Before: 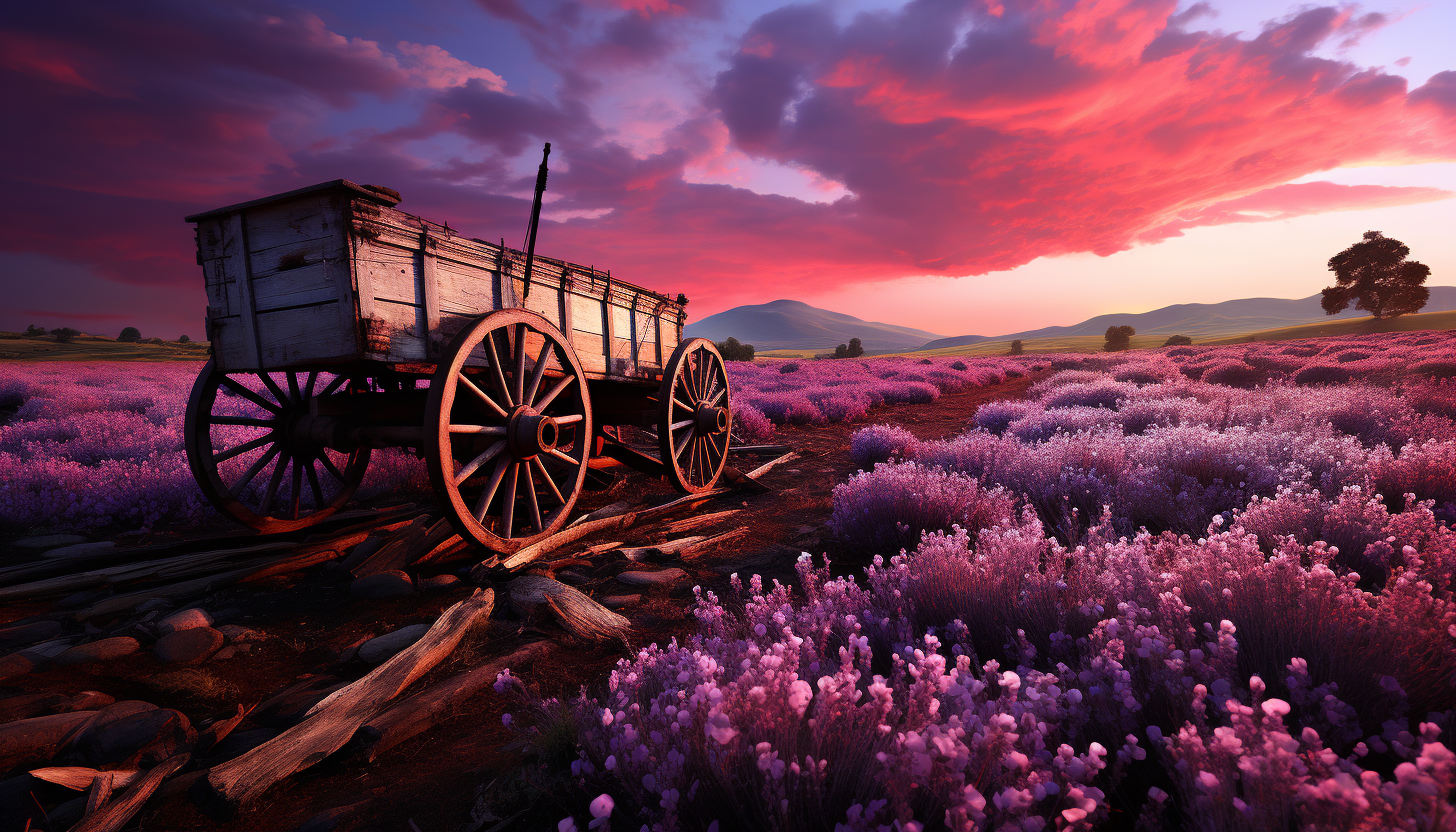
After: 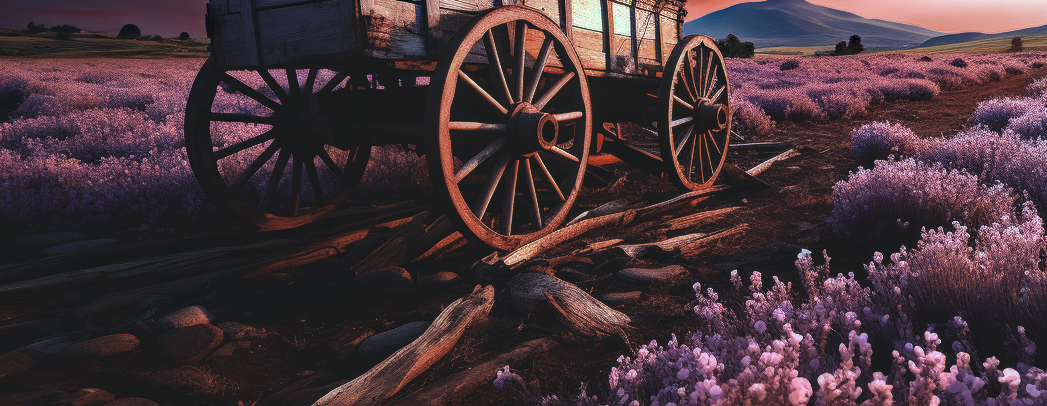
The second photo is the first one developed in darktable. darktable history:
exposure: black level correction -0.015, exposure -0.131 EV, compensate highlight preservation false
tone equalizer: -8 EV -0.41 EV, -7 EV -0.397 EV, -6 EV -0.362 EV, -5 EV -0.187 EV, -3 EV 0.195 EV, -2 EV 0.316 EV, -1 EV 0.369 EV, +0 EV 0.409 EV, edges refinement/feathering 500, mask exposure compensation -1.57 EV, preserve details no
haze removal: strength 0.529, distance 0.919, compatibility mode true, adaptive false
color correction: highlights a* -9.94, highlights b* -9.66
local contrast: on, module defaults
crop: top 36.483%, right 28.076%, bottom 14.638%
color zones: curves: ch0 [(0, 0.5) (0.125, 0.4) (0.25, 0.5) (0.375, 0.4) (0.5, 0.4) (0.625, 0.35) (0.75, 0.35) (0.875, 0.5)]; ch1 [(0, 0.35) (0.125, 0.45) (0.25, 0.35) (0.375, 0.35) (0.5, 0.35) (0.625, 0.35) (0.75, 0.45) (0.875, 0.35)]; ch2 [(0, 0.6) (0.125, 0.5) (0.25, 0.5) (0.375, 0.6) (0.5, 0.6) (0.625, 0.5) (0.75, 0.5) (0.875, 0.5)]
